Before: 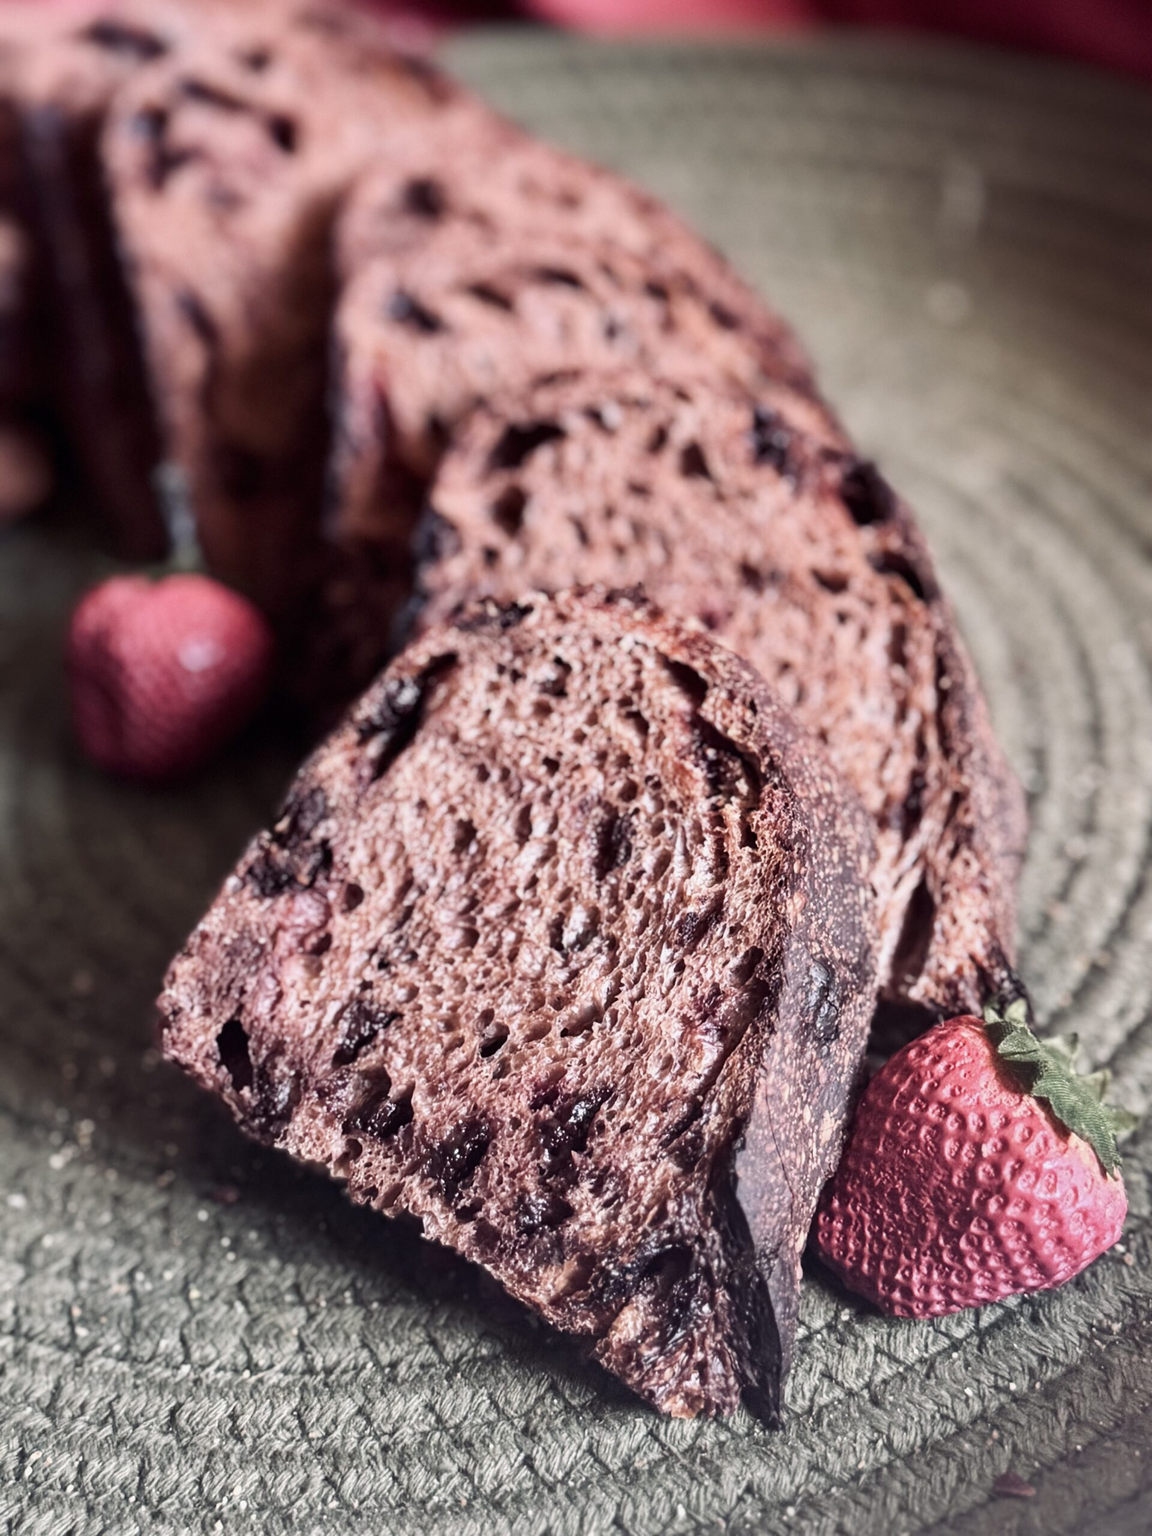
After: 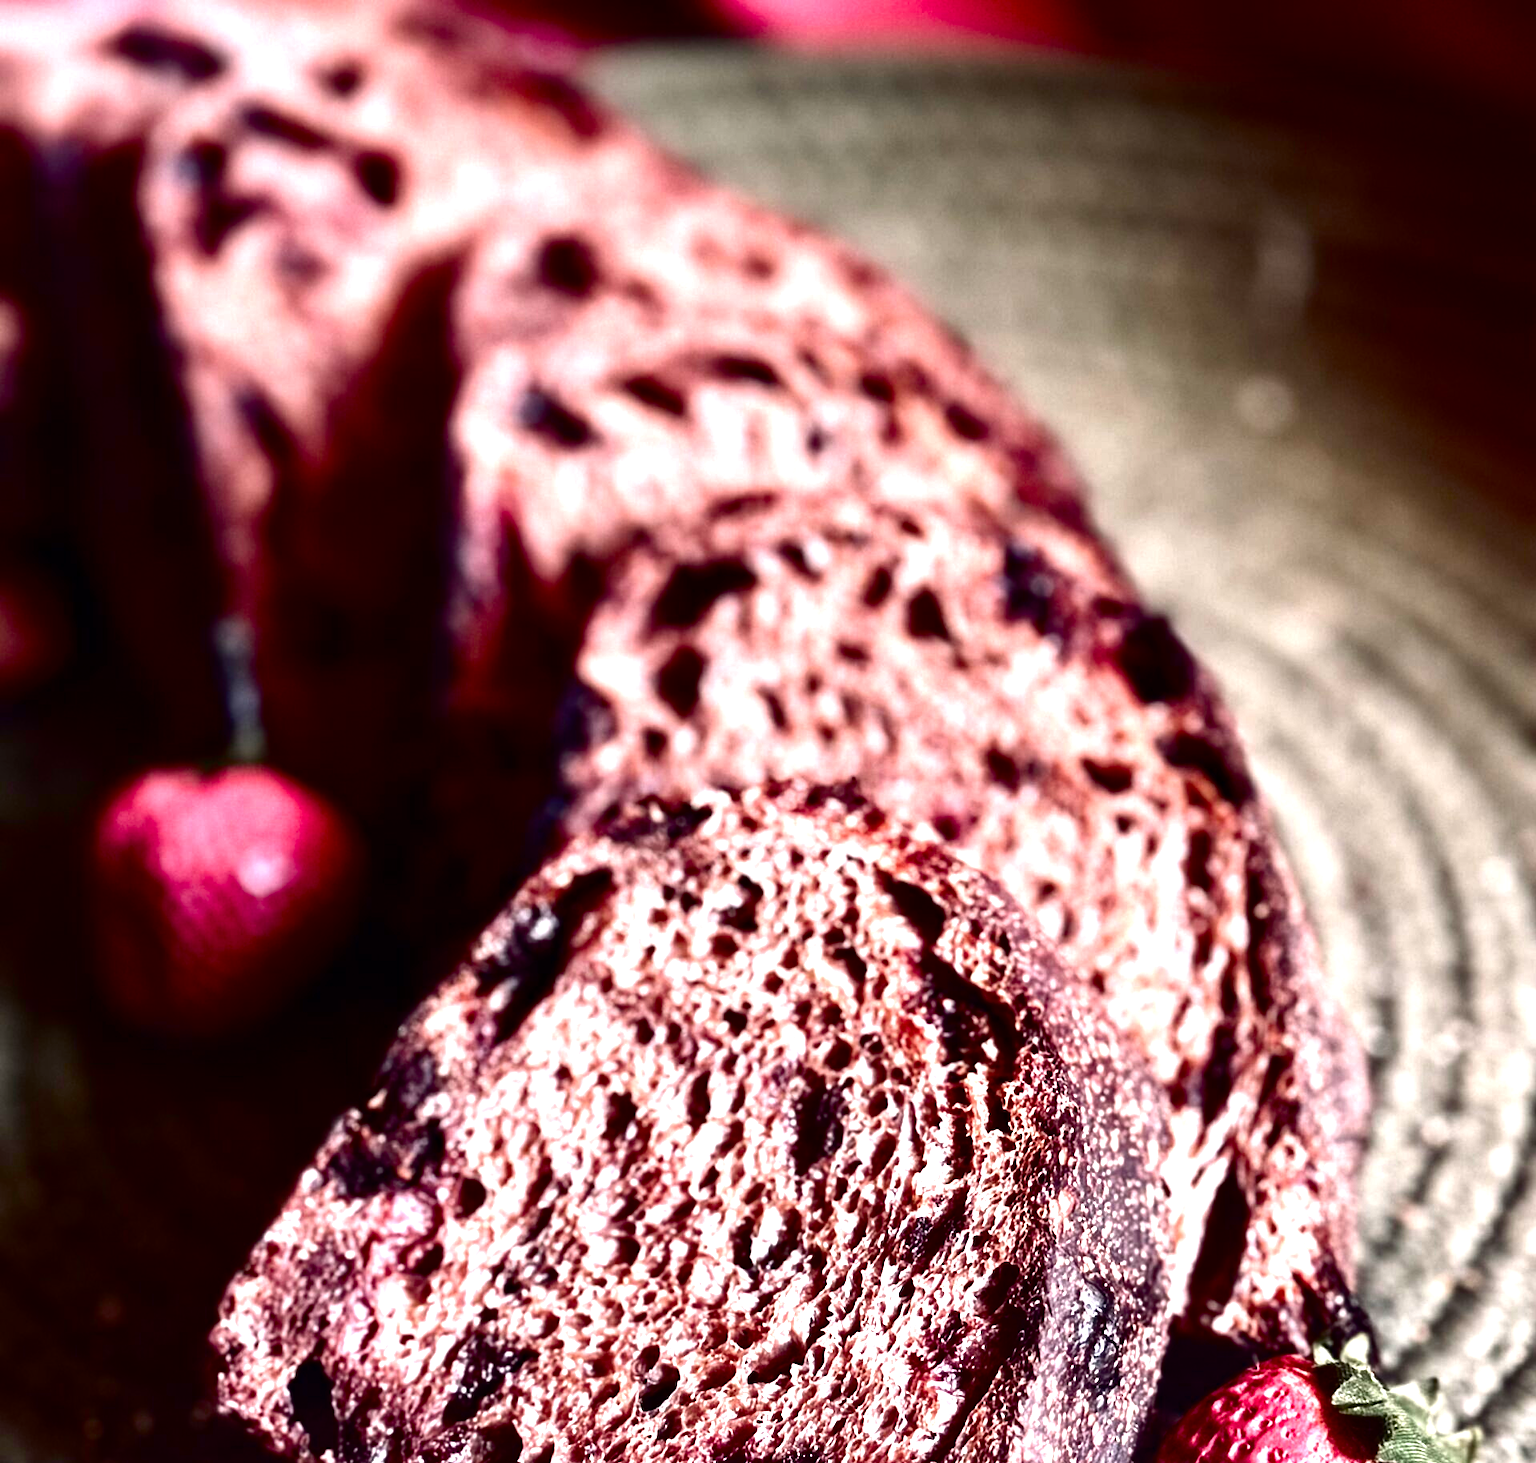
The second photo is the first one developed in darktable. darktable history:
contrast brightness saturation: contrast 0.09, brightness -0.59, saturation 0.17
crop: bottom 28.576%
base curve: curves: ch0 [(0, 0) (0.073, 0.04) (0.157, 0.139) (0.492, 0.492) (0.758, 0.758) (1, 1)], preserve colors none
exposure: black level correction 0, exposure 1 EV, compensate highlight preservation false
